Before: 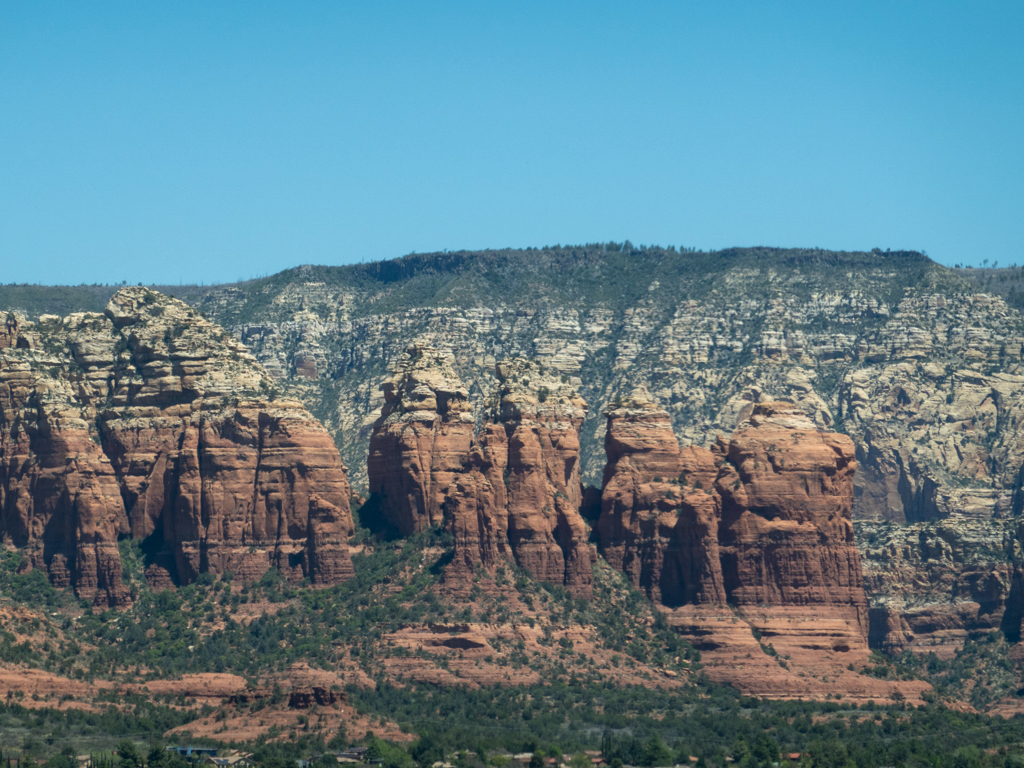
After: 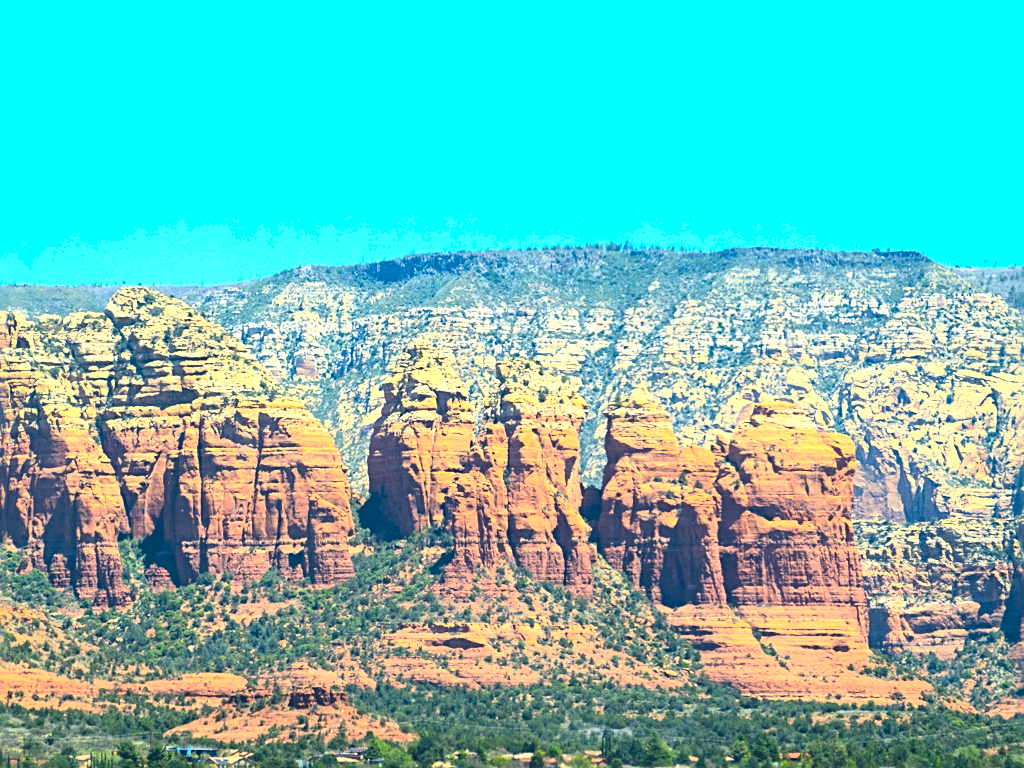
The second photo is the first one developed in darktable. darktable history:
base curve: preserve colors none
tone equalizer: -8 EV -0.401 EV, -7 EV -0.415 EV, -6 EV -0.321 EV, -5 EV -0.194 EV, -3 EV 0.218 EV, -2 EV 0.357 EV, -1 EV 0.393 EV, +0 EV 0.439 EV, edges refinement/feathering 500, mask exposure compensation -1.57 EV, preserve details no
sharpen: radius 2.734
exposure: black level correction -0.006, exposure 1 EV, compensate highlight preservation false
contrast brightness saturation: contrast 0.198, brightness 0.162, saturation 0.228
color balance rgb: highlights gain › chroma 1.698%, highlights gain › hue 56.95°, perceptual saturation grading › global saturation 42.017%, global vibrance 20%
